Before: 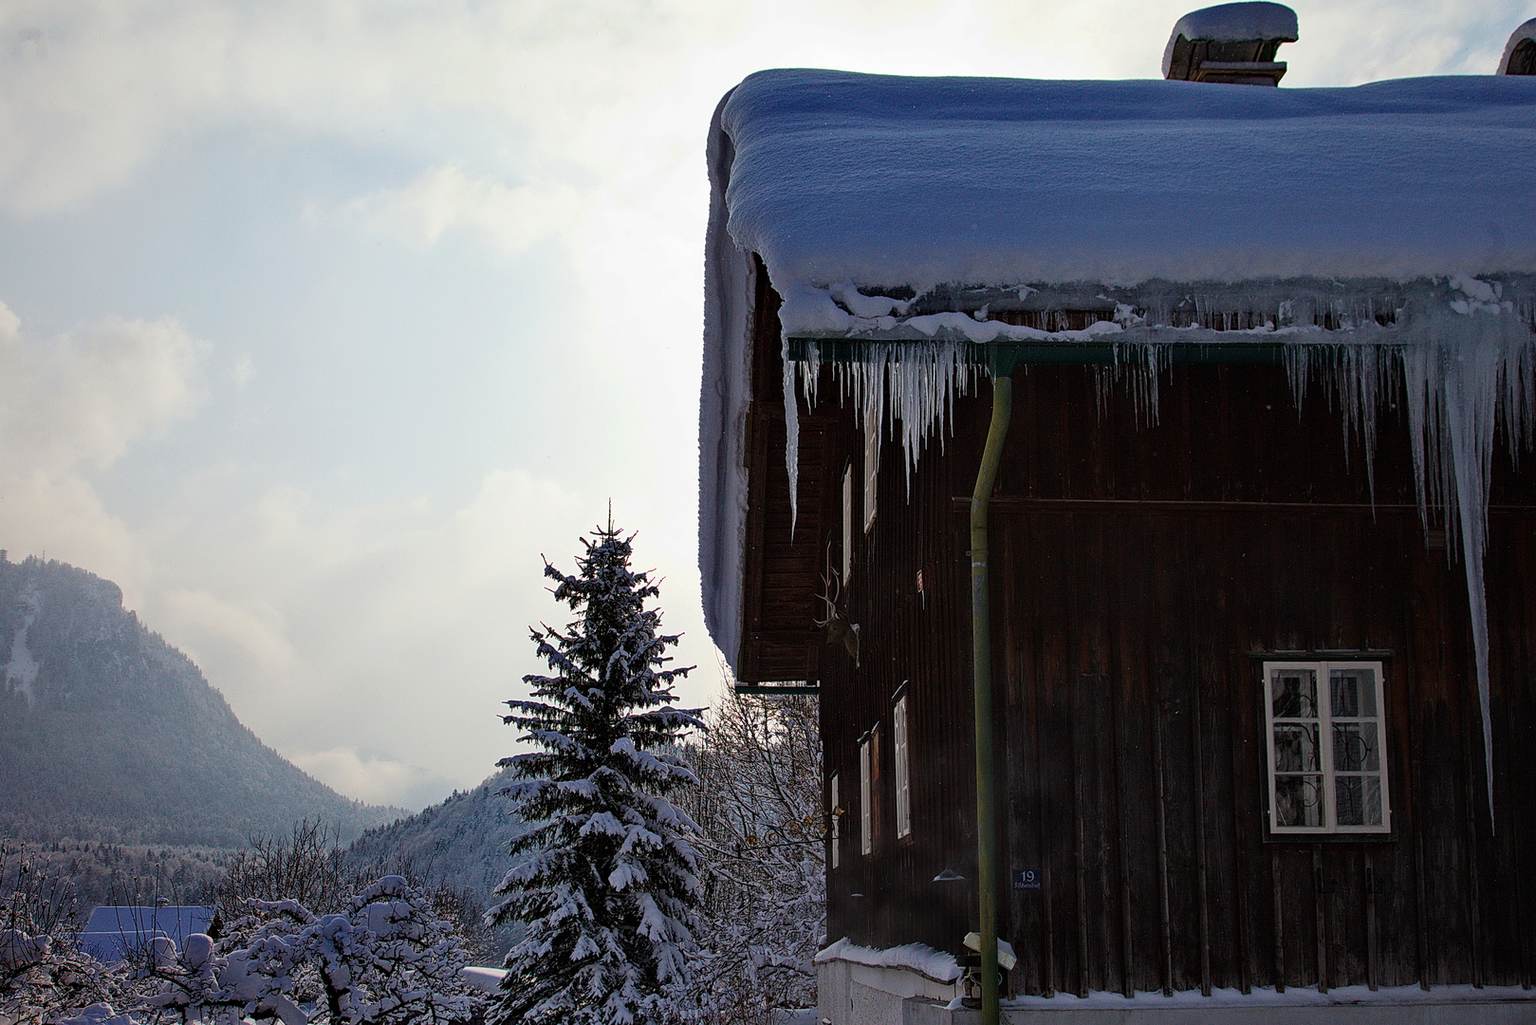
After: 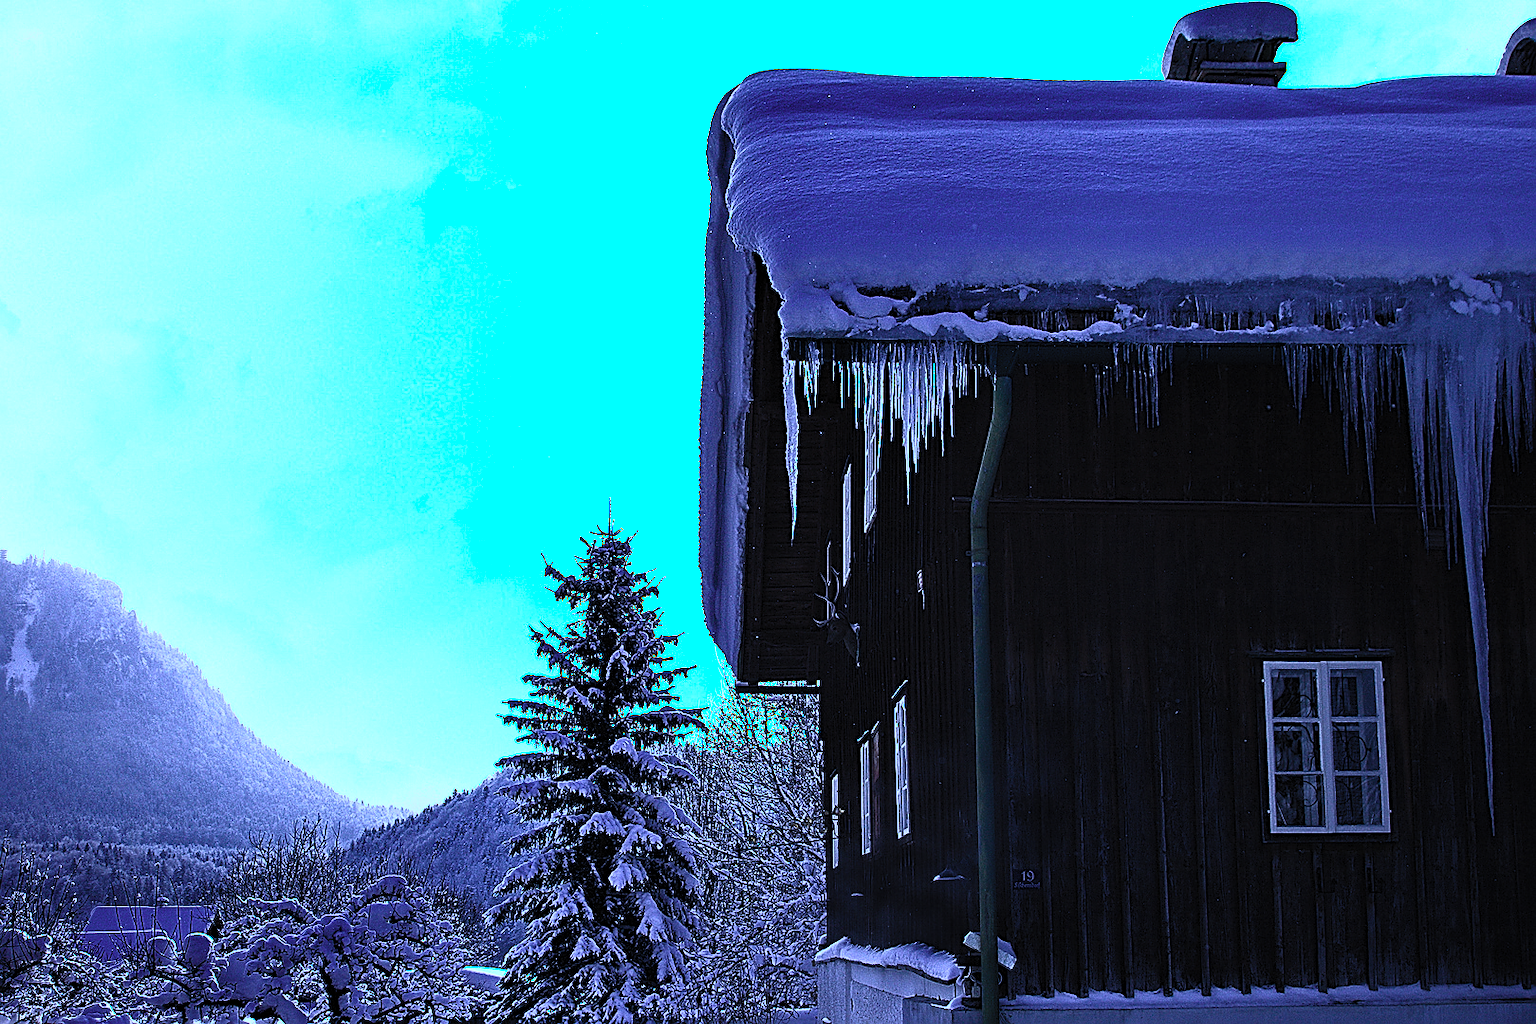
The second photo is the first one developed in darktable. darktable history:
tone equalizer: -8 EV -0.785 EV, -7 EV -0.717 EV, -6 EV -0.57 EV, -5 EV -0.413 EV, -3 EV 0.379 EV, -2 EV 0.6 EV, -1 EV 0.677 EV, +0 EV 0.751 EV
color calibration: illuminant as shot in camera, x 0.482, y 0.431, temperature 2443.95 K
exposure: compensate highlight preservation false
base curve: curves: ch0 [(0, 0) (0.826, 0.587) (1, 1)]
color balance rgb: perceptual saturation grading › global saturation 20%, perceptual saturation grading › highlights -24.831%, perceptual saturation grading › shadows 25.956%, perceptual brilliance grading › highlights 14.602%, perceptual brilliance grading › mid-tones -6.132%, perceptual brilliance grading › shadows -27.469%
sharpen: on, module defaults
contrast brightness saturation: contrast 0.563, brightness 0.572, saturation -0.326
